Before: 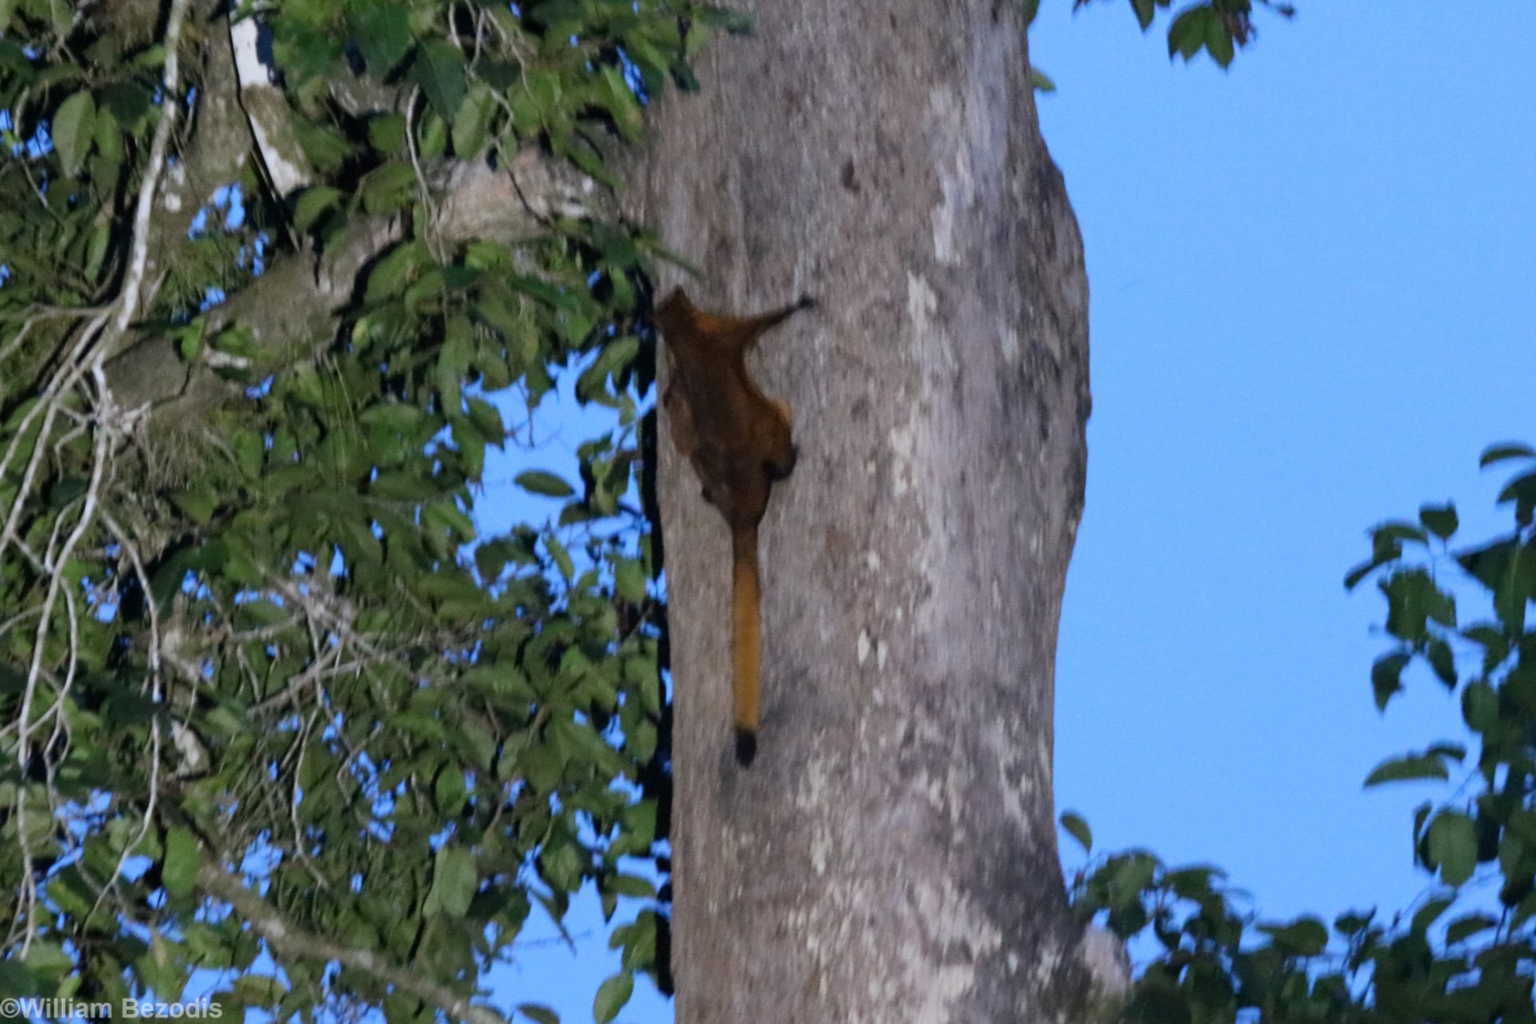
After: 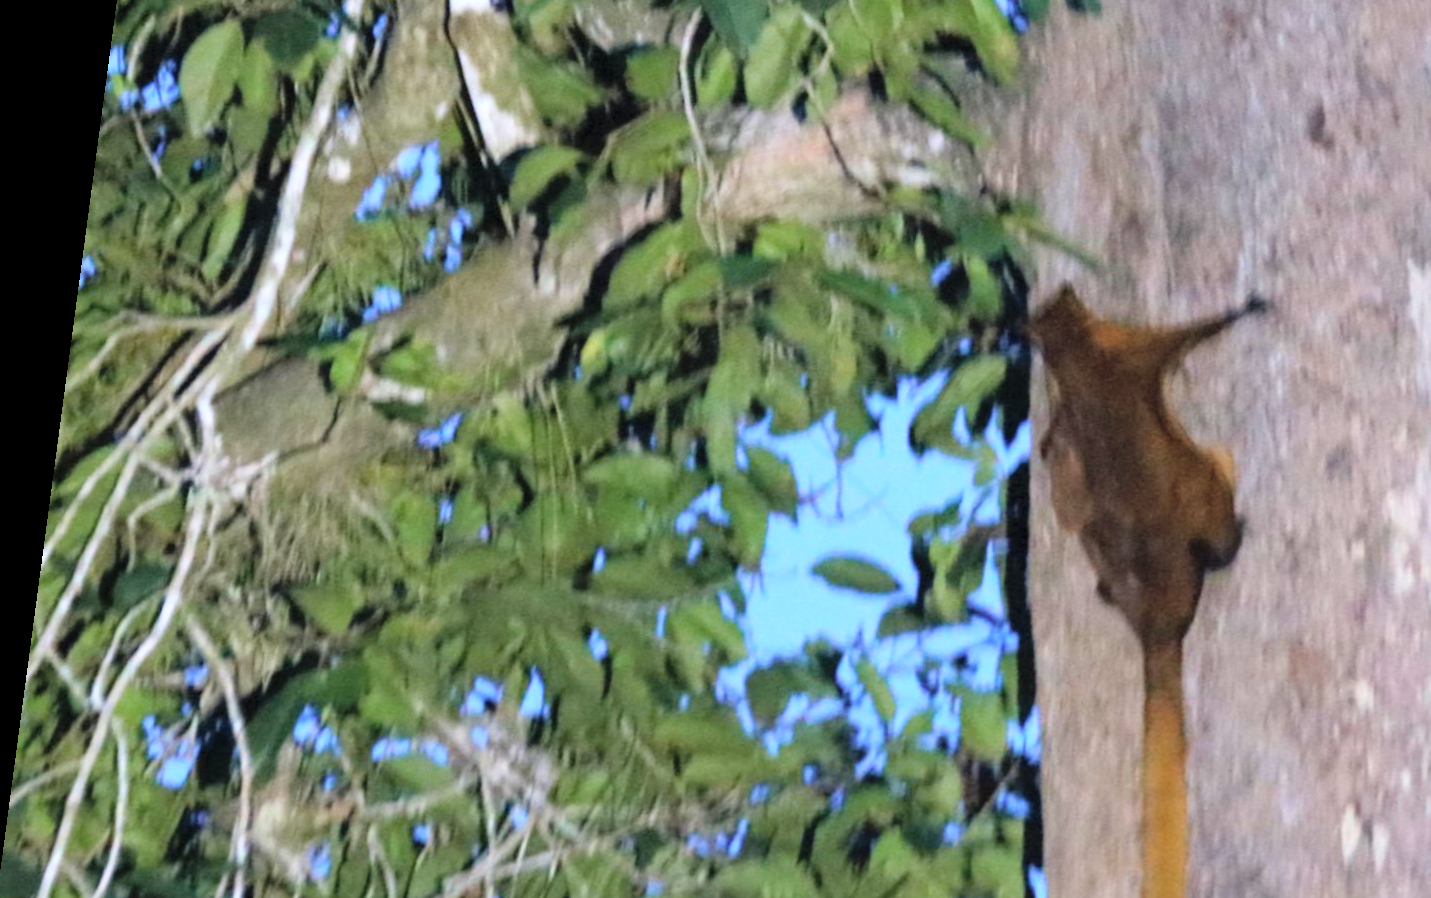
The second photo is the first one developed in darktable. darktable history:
crop and rotate: left 3.047%, top 7.509%, right 42.236%, bottom 37.598%
global tonemap: drago (0.7, 100)
rotate and perspective: rotation 0.128°, lens shift (vertical) -0.181, lens shift (horizontal) -0.044, shear 0.001, automatic cropping off
color balance rgb: perceptual saturation grading › global saturation 20%, global vibrance 20%
velvia: on, module defaults
